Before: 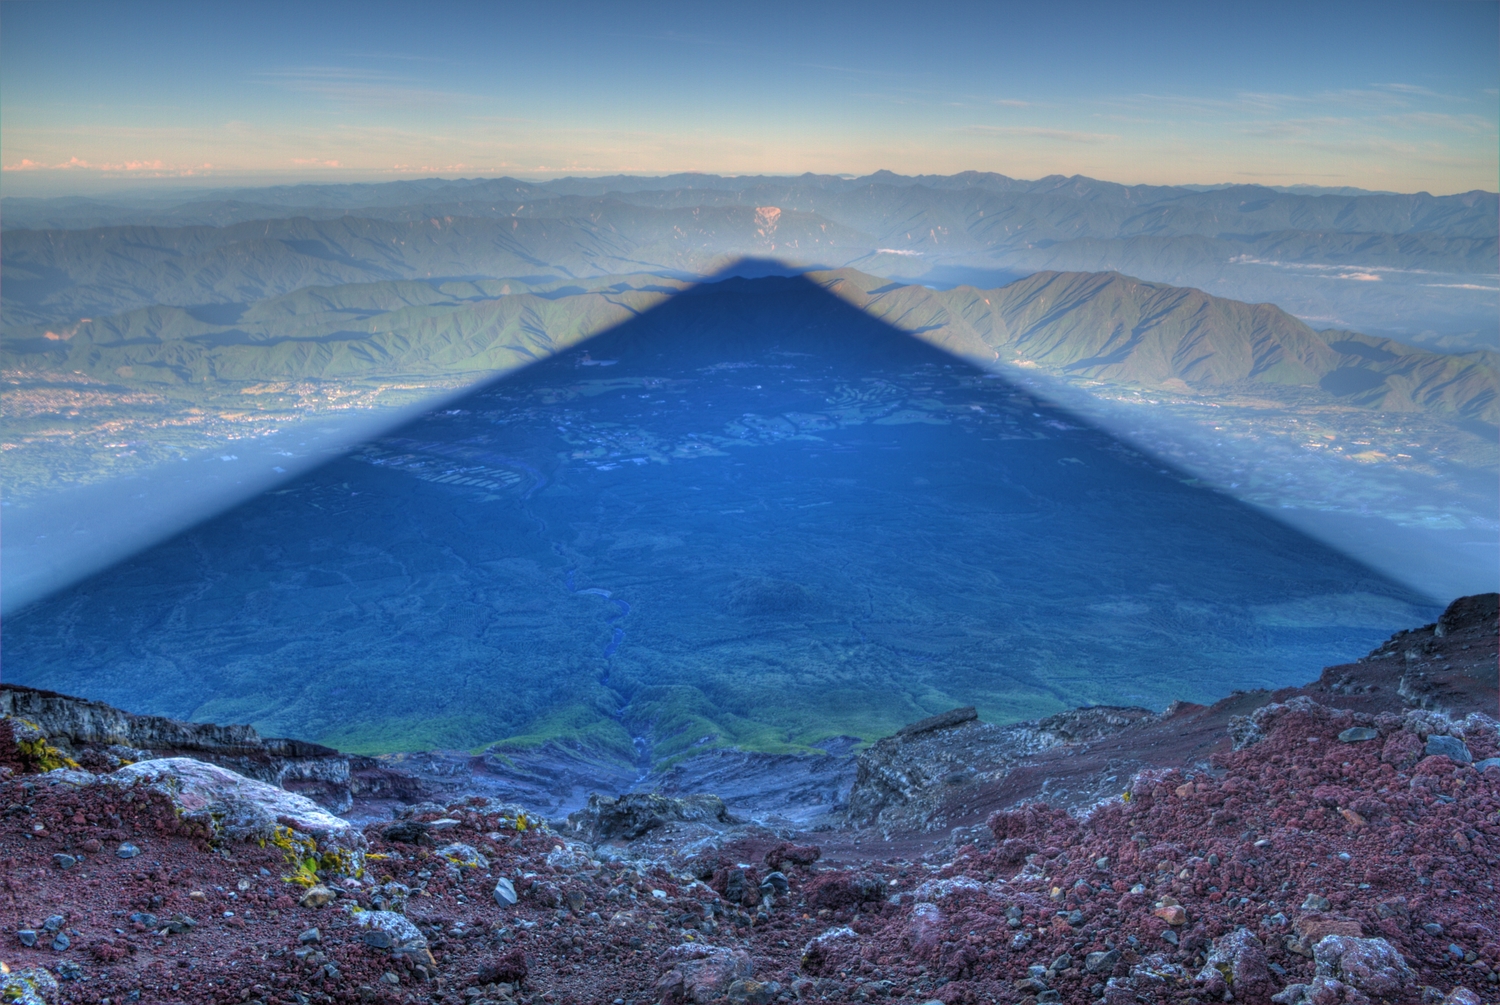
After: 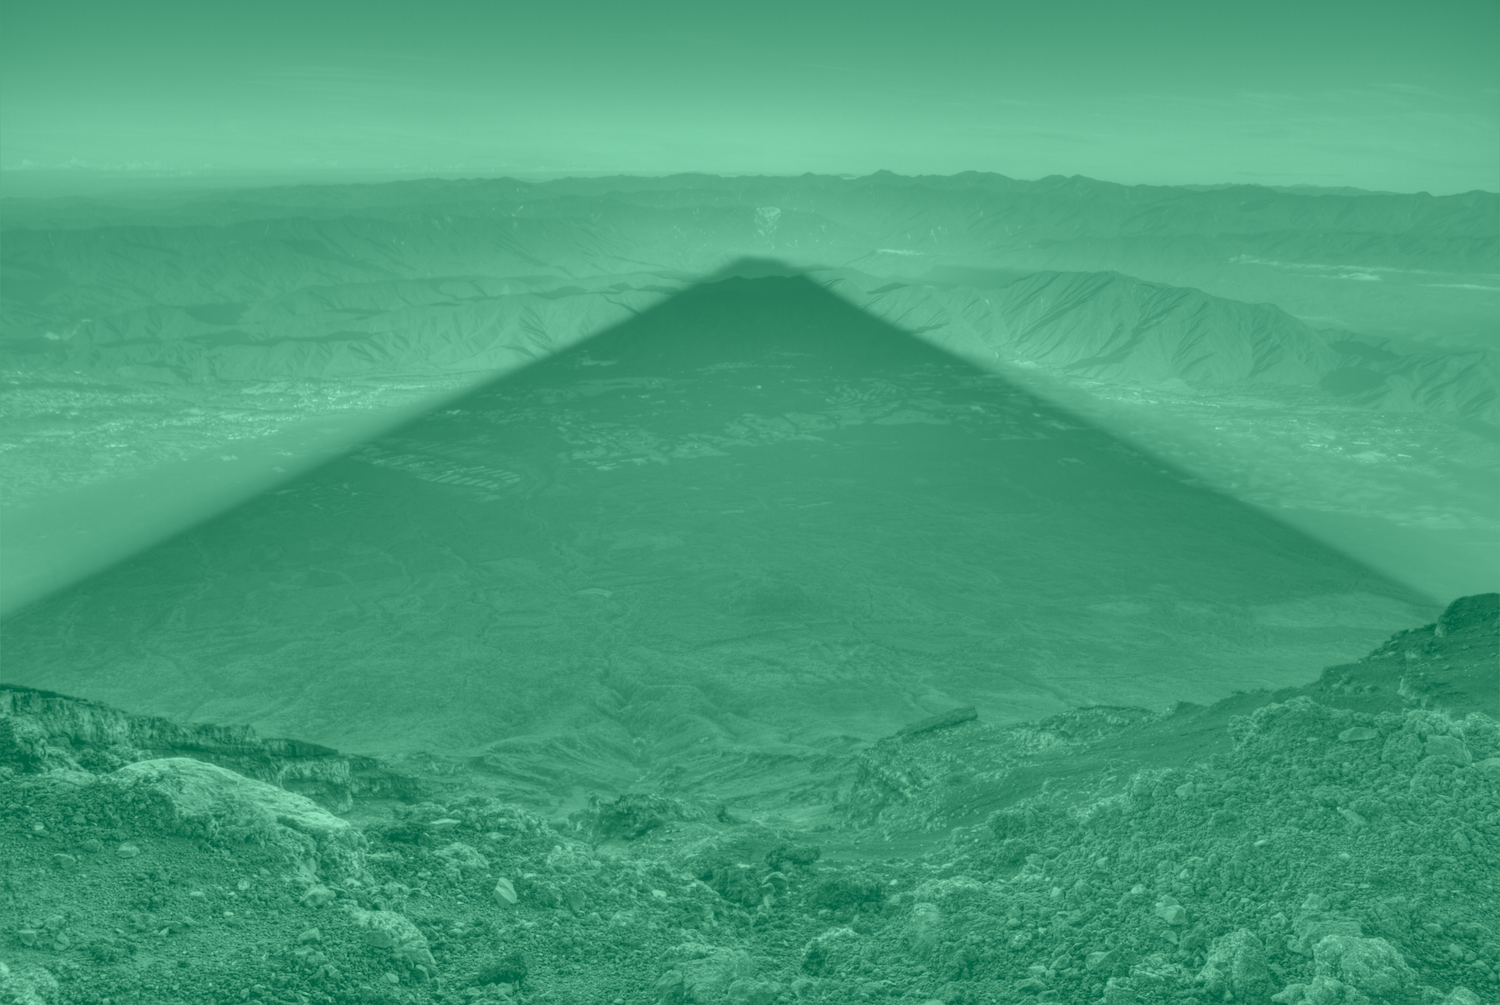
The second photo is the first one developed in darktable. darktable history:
shadows and highlights: shadows 53, soften with gaussian
velvia: on, module defaults
colorize: hue 147.6°, saturation 65%, lightness 21.64%
